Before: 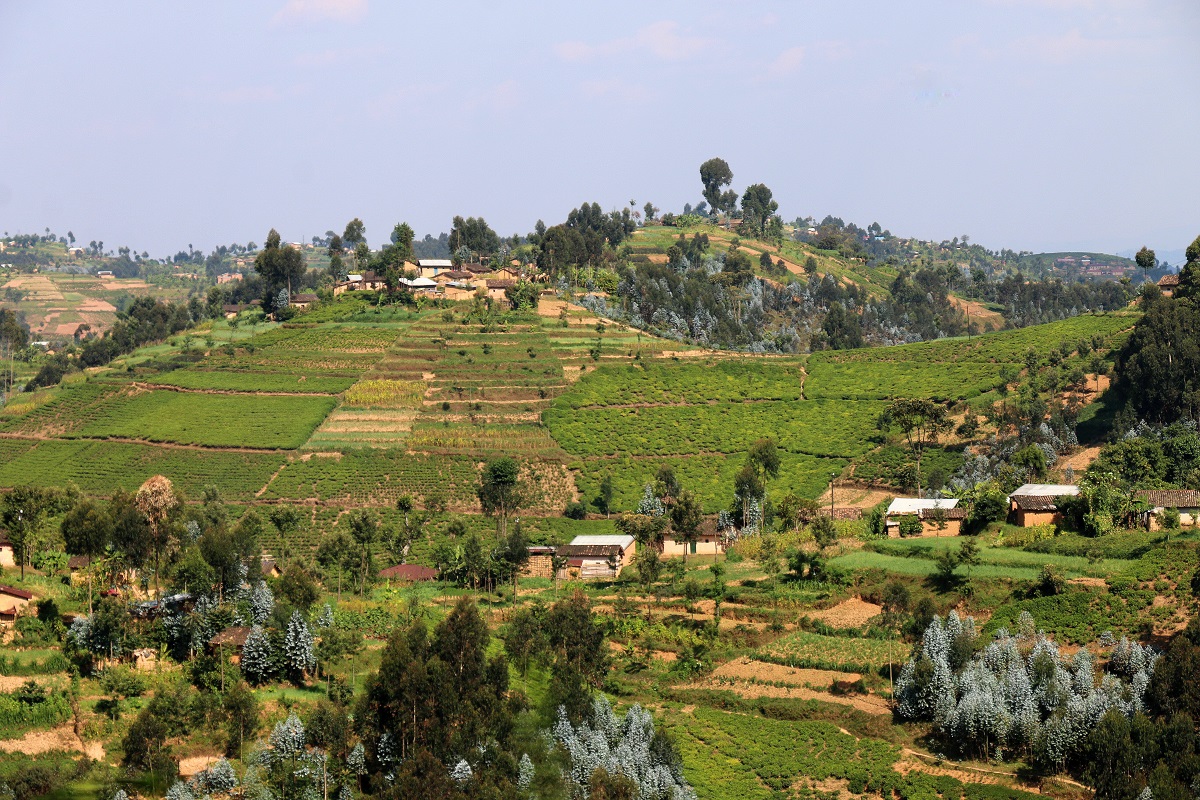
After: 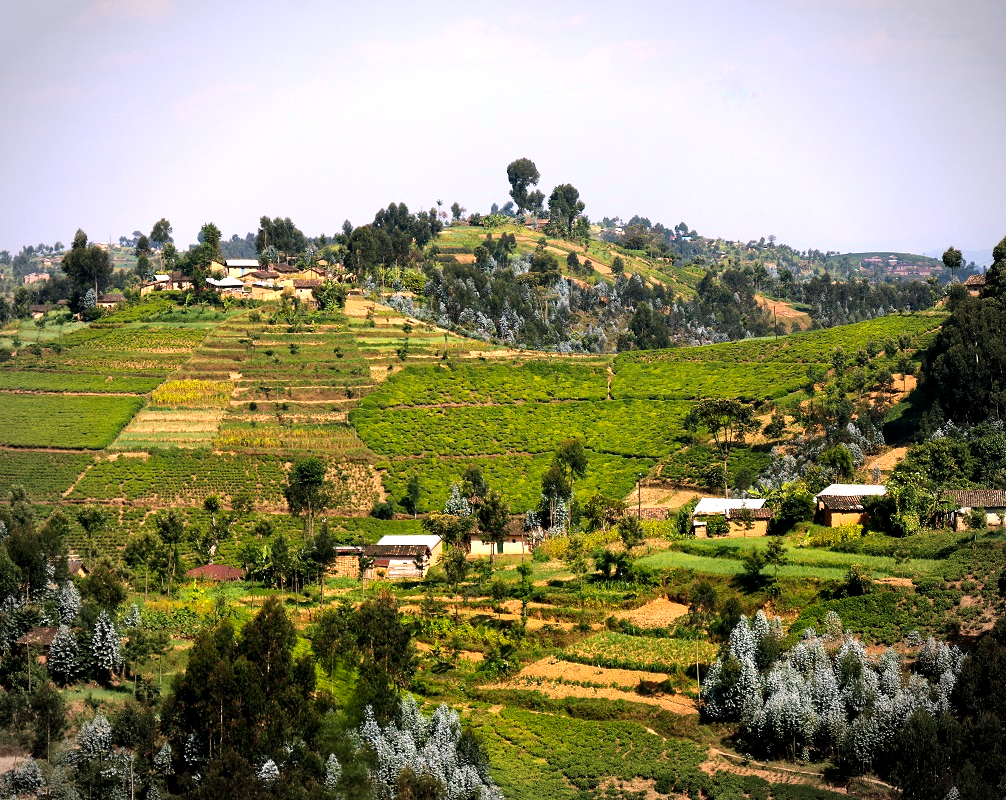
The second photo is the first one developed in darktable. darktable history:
vignetting: automatic ratio true
crop: left 16.145%
tone equalizer: -8 EV -0.75 EV, -7 EV -0.7 EV, -6 EV -0.6 EV, -5 EV -0.4 EV, -3 EV 0.4 EV, -2 EV 0.6 EV, -1 EV 0.7 EV, +0 EV 0.75 EV, edges refinement/feathering 500, mask exposure compensation -1.57 EV, preserve details no
color balance rgb: shadows lift › chroma 2%, shadows lift › hue 217.2°, power › chroma 0.25%, power › hue 60°, highlights gain › chroma 1.5%, highlights gain › hue 309.6°, global offset › luminance -0.25%, perceptual saturation grading › global saturation 15%, global vibrance 15%
